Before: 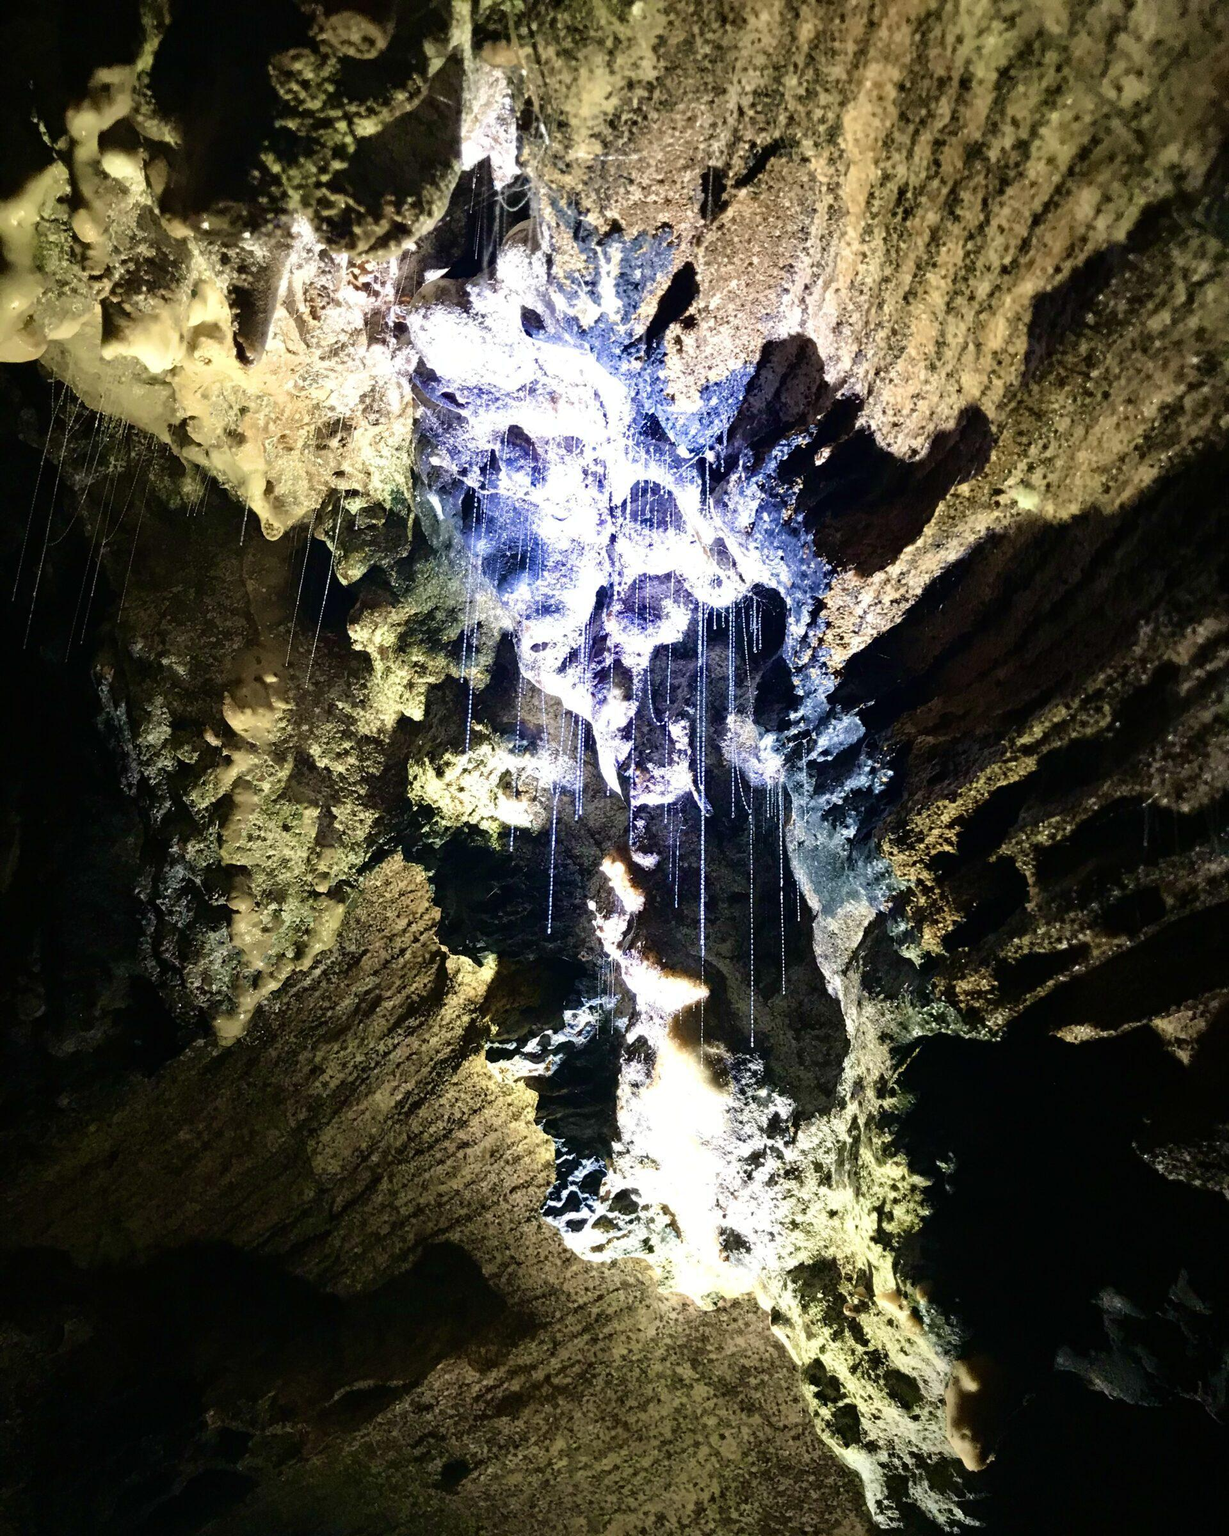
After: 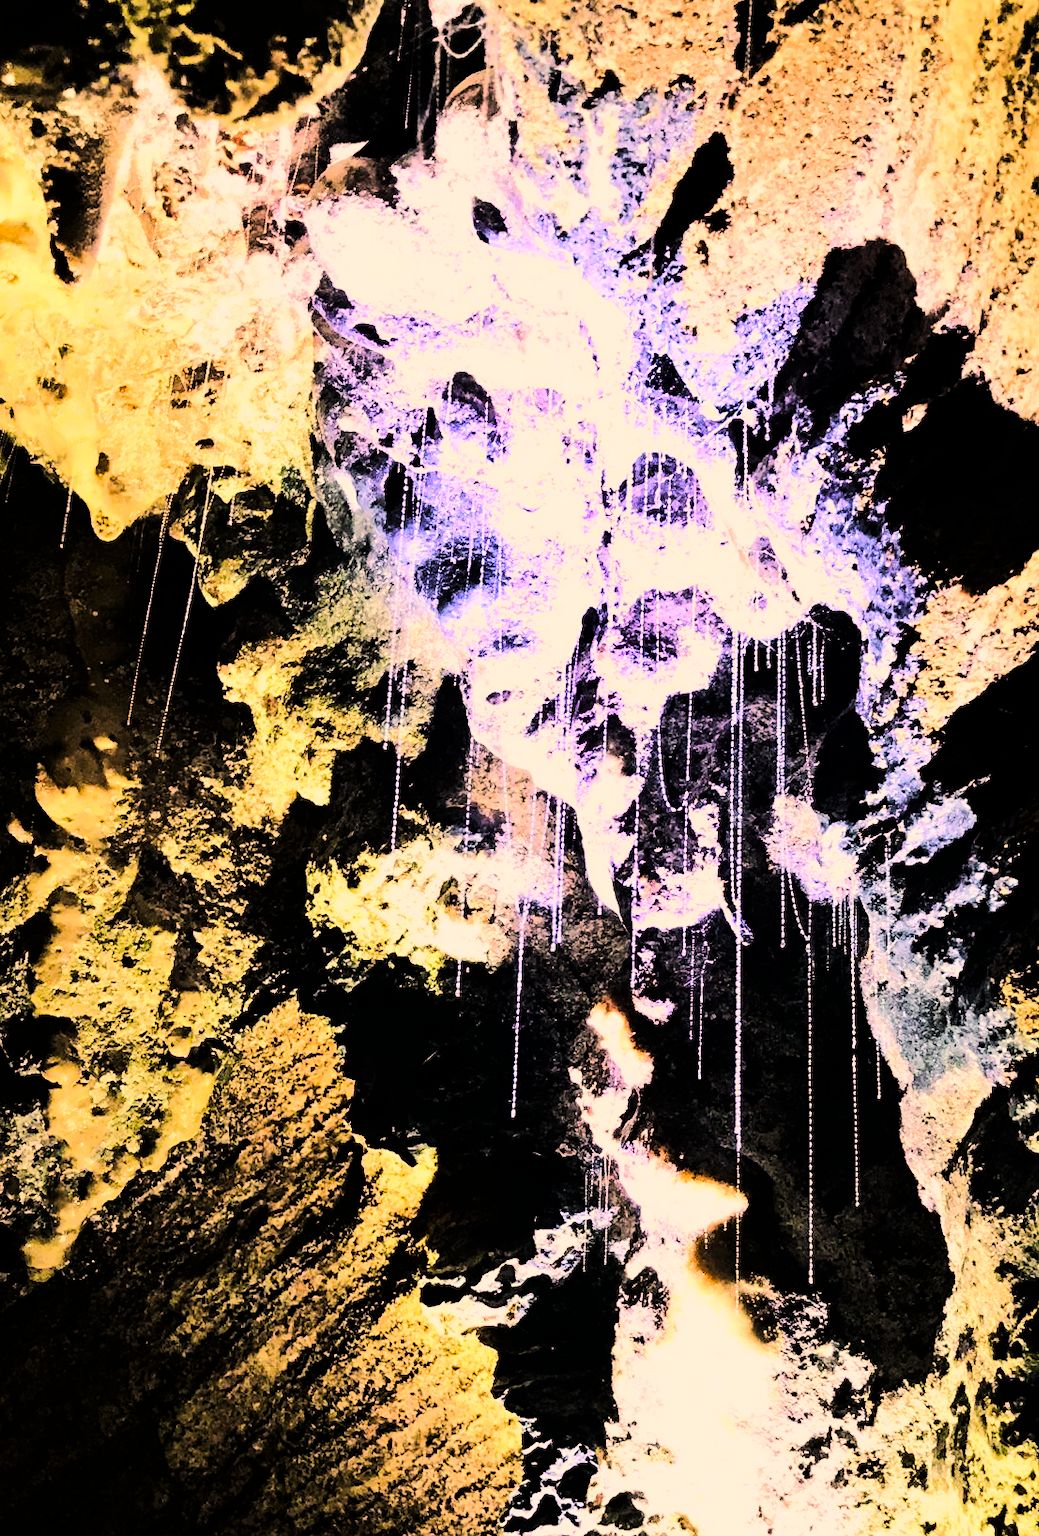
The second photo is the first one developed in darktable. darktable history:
crop: left 16.202%, top 11.208%, right 26.045%, bottom 20.557%
tone equalizer: on, module defaults
color correction: highlights a* 21.16, highlights b* 19.61
tone curve: curves: ch0 [(0, 0) (0.086, 0.006) (0.148, 0.021) (0.245, 0.105) (0.374, 0.401) (0.444, 0.631) (0.778, 0.915) (1, 1)], color space Lab, linked channels, preserve colors none
